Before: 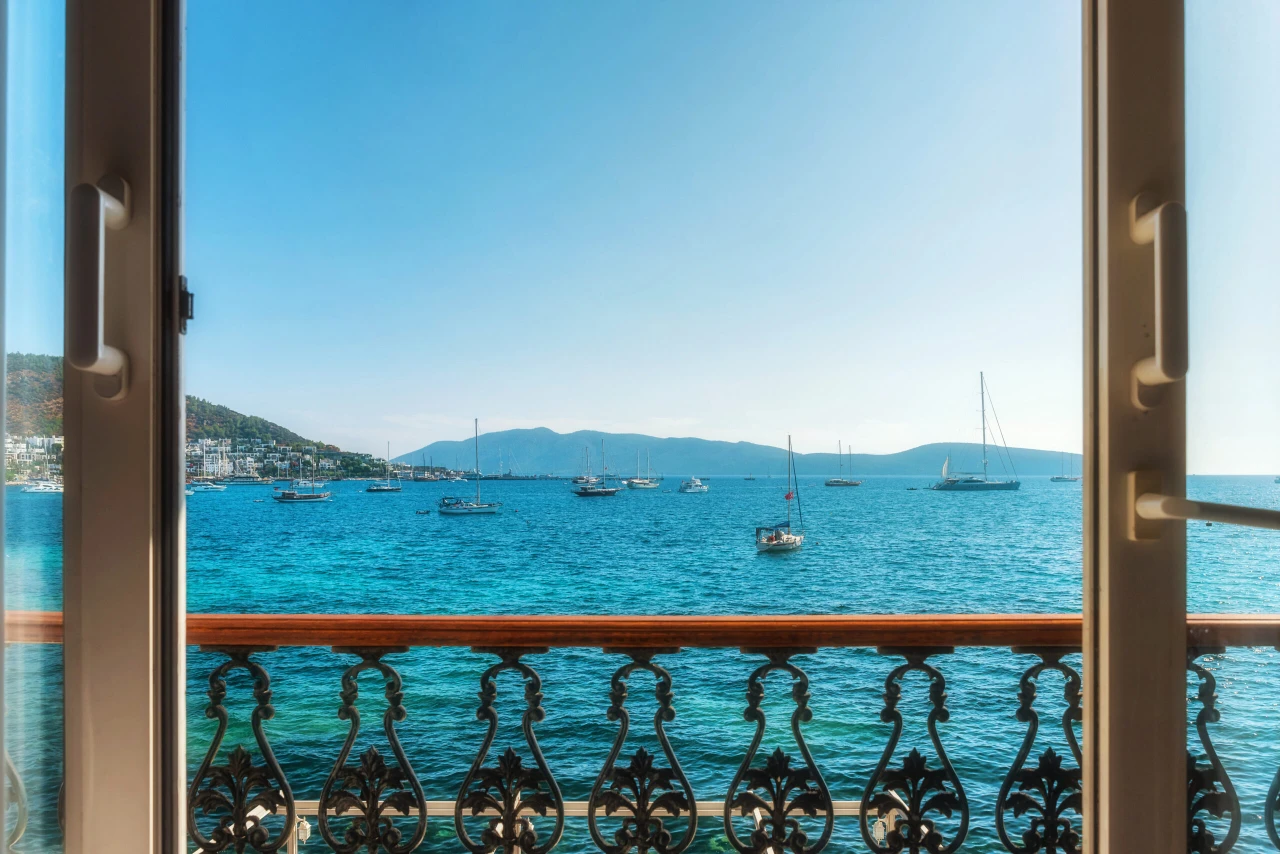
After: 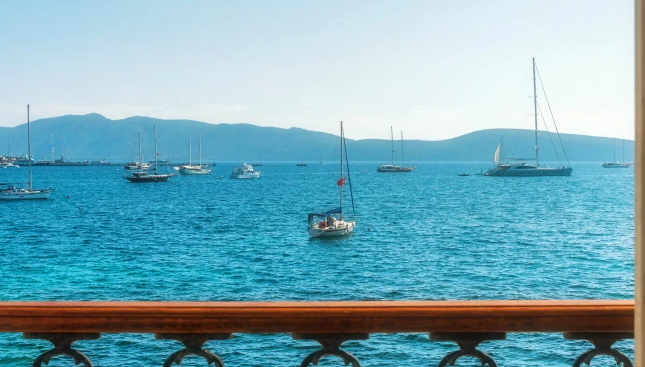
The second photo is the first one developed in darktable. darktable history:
crop: left 35.057%, top 36.804%, right 14.542%, bottom 20.115%
